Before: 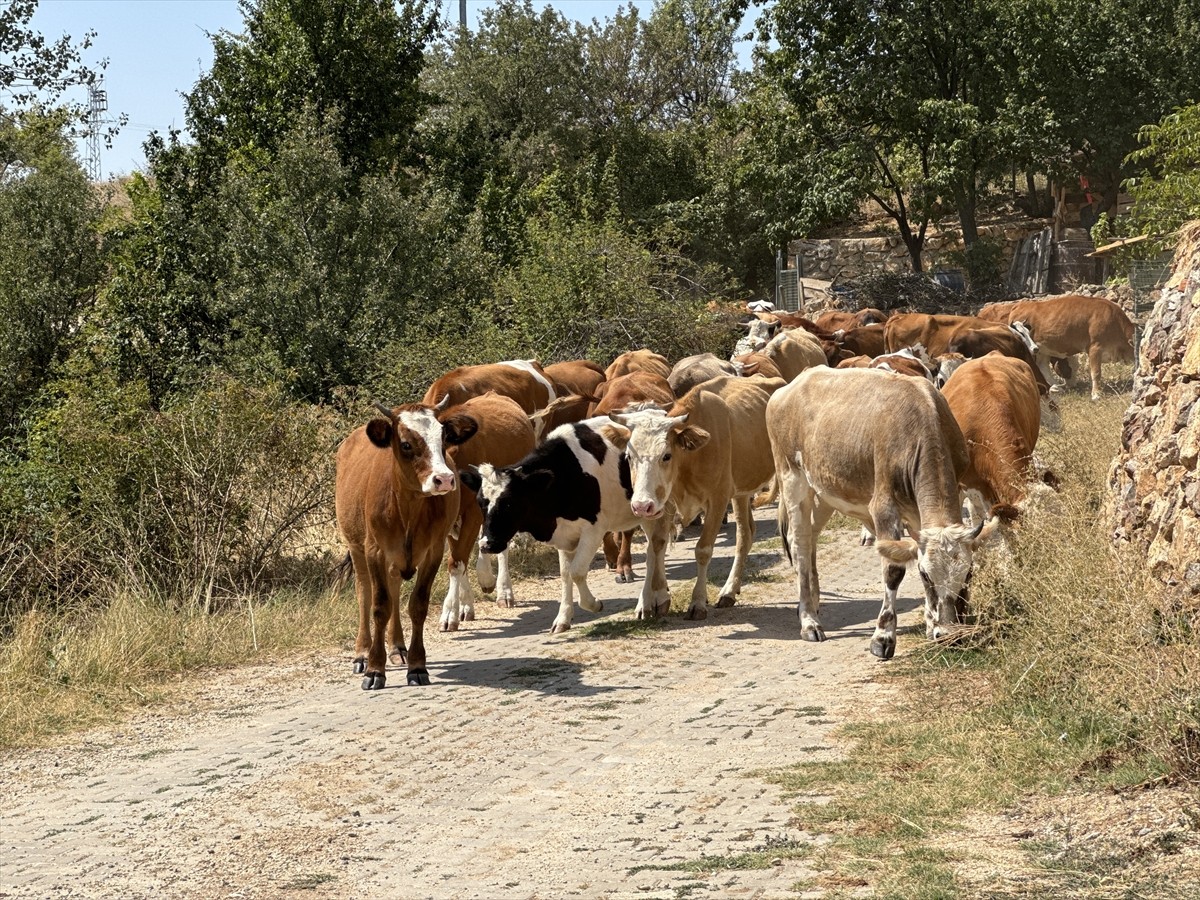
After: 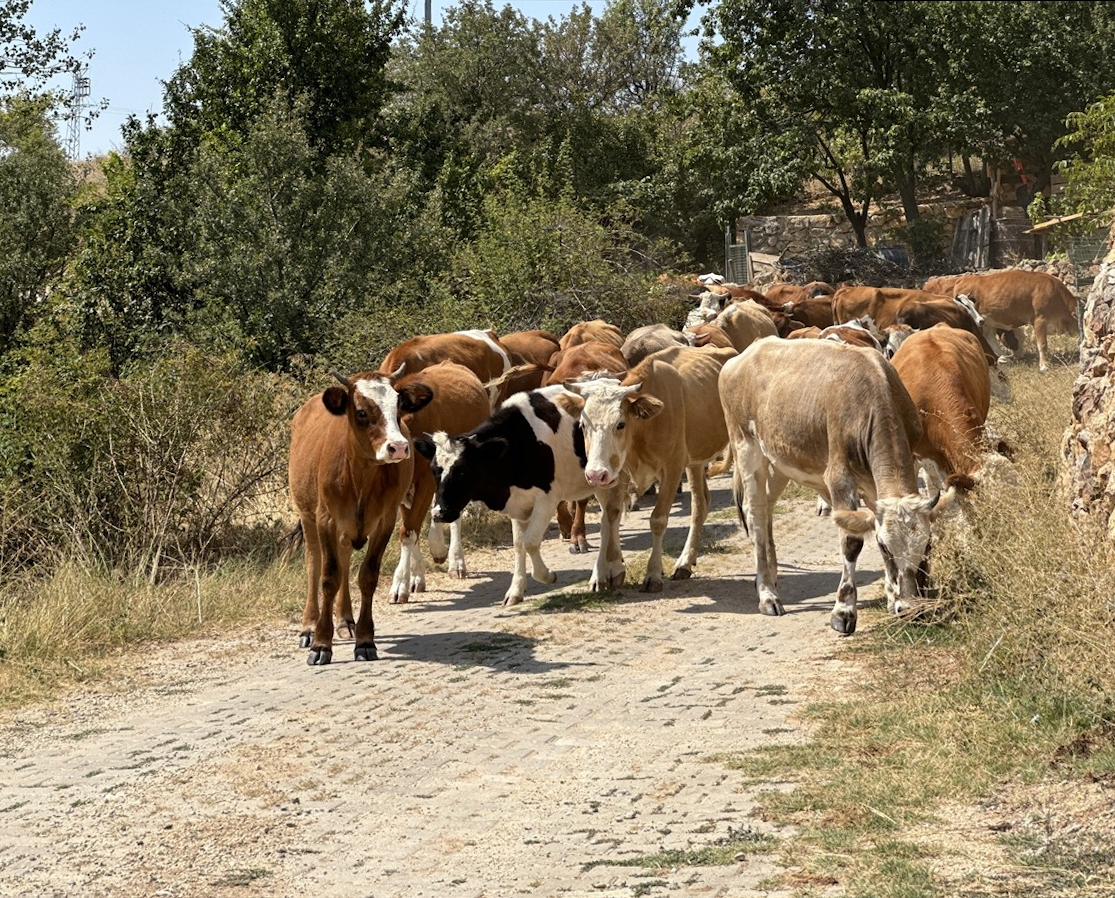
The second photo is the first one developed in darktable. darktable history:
rotate and perspective: rotation 0.215°, lens shift (vertical) -0.139, crop left 0.069, crop right 0.939, crop top 0.002, crop bottom 0.996
exposure: compensate highlight preservation false
